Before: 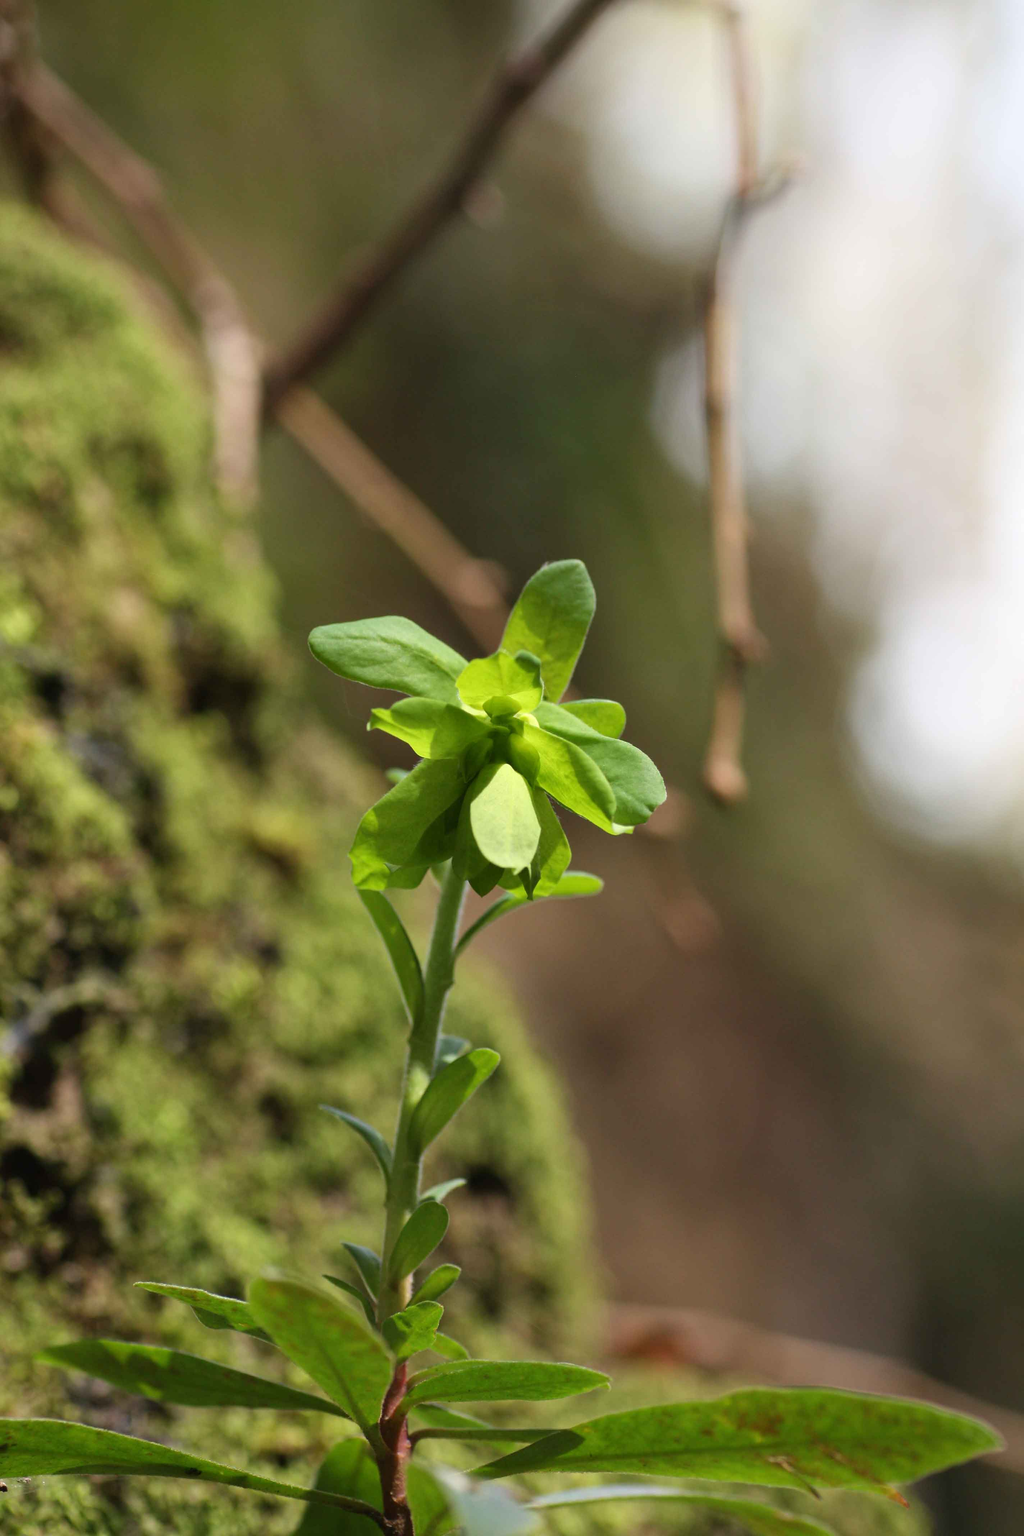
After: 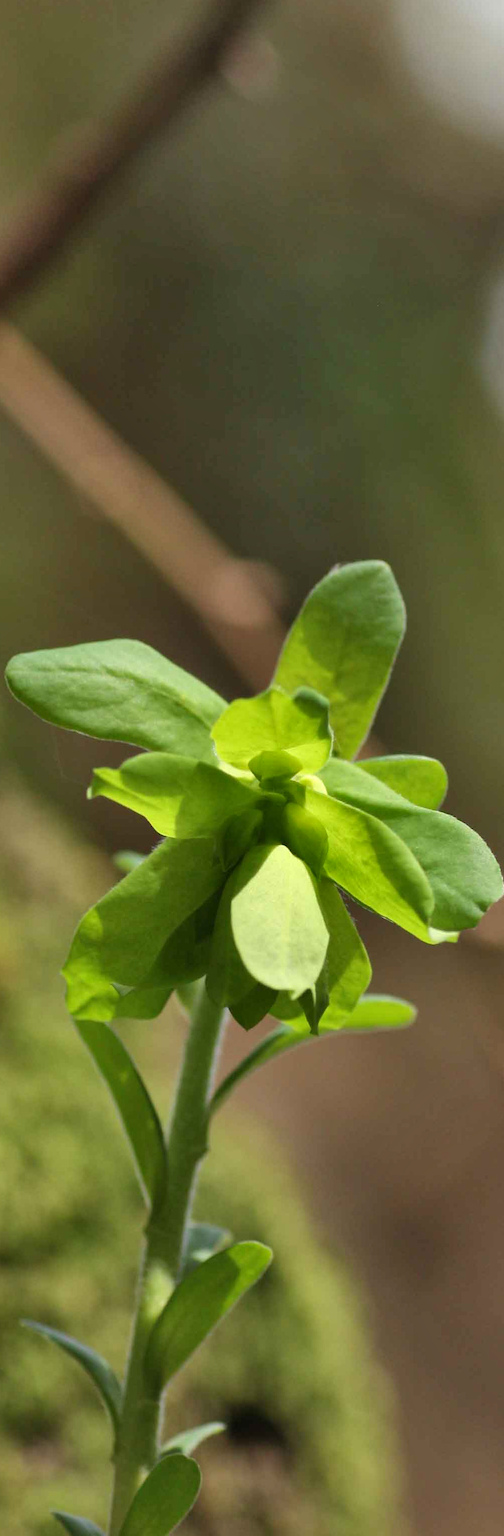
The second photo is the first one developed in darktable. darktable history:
shadows and highlights: soften with gaussian
crop and rotate: left 29.747%, top 10.241%, right 34.862%, bottom 17.929%
